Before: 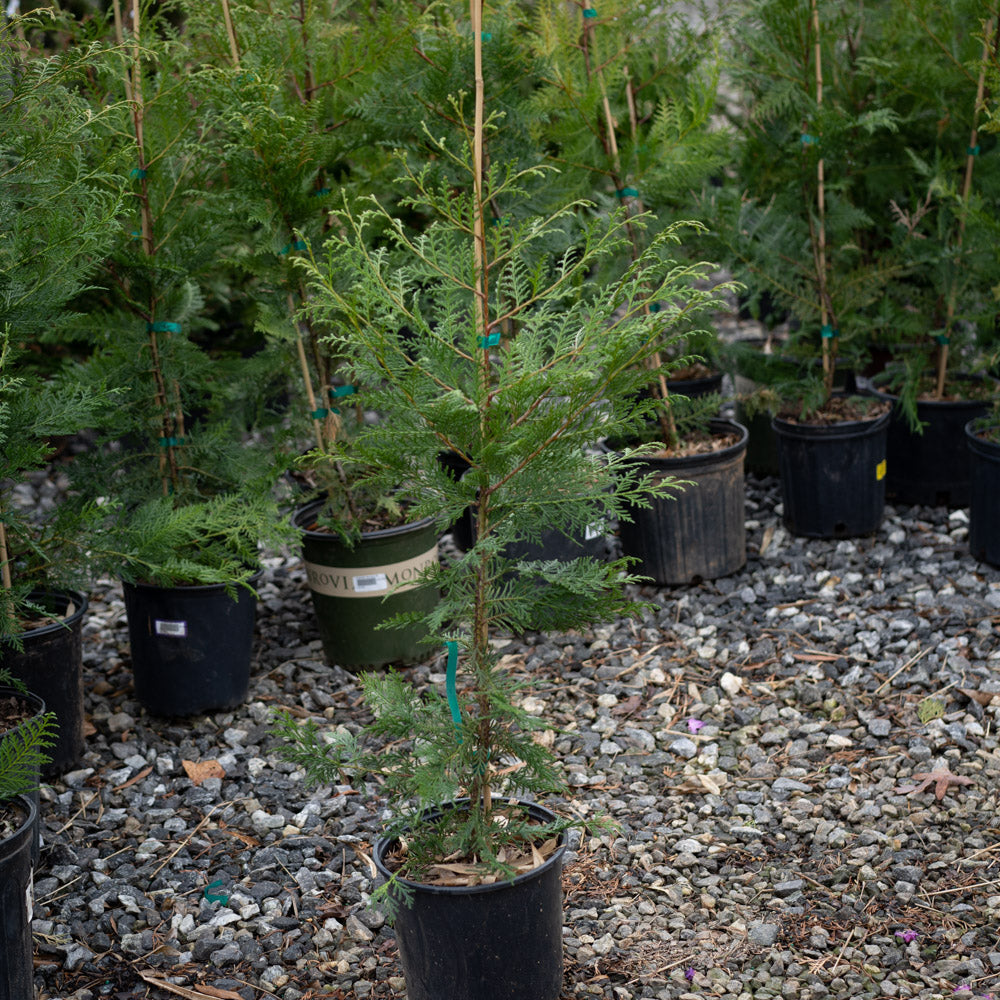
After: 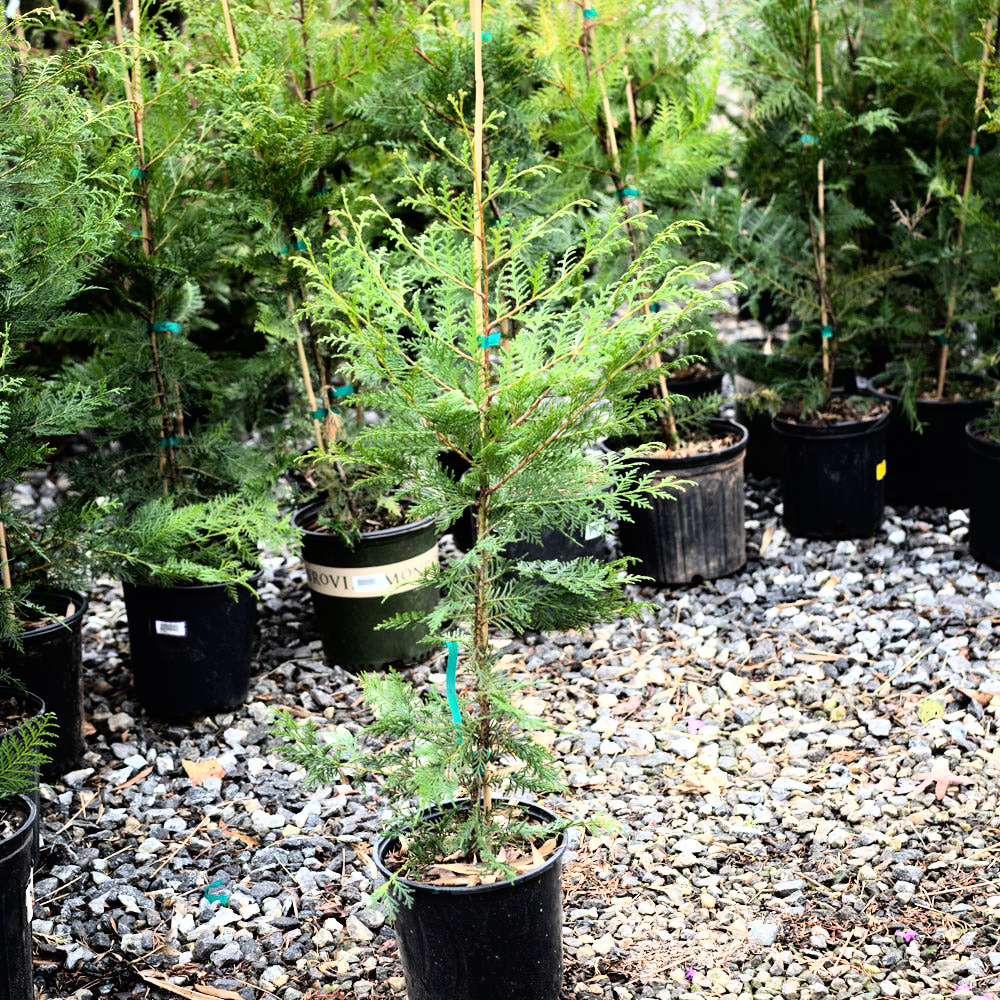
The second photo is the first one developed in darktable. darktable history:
base curve: curves: ch0 [(0, 0) (0.007, 0.004) (0.027, 0.03) (0.046, 0.07) (0.207, 0.54) (0.442, 0.872) (0.673, 0.972) (1, 1)]
tone equalizer: -8 EV -0.767 EV, -7 EV -0.728 EV, -6 EV -0.569 EV, -5 EV -0.384 EV, -3 EV 0.383 EV, -2 EV 0.6 EV, -1 EV 0.679 EV, +0 EV 0.763 EV
